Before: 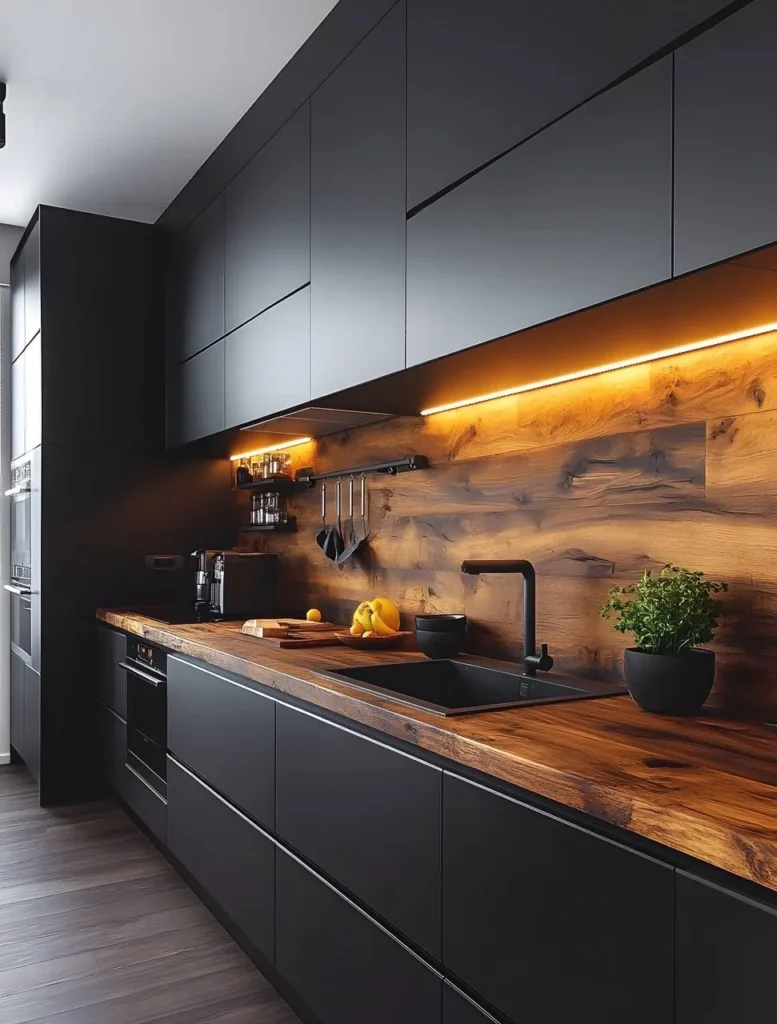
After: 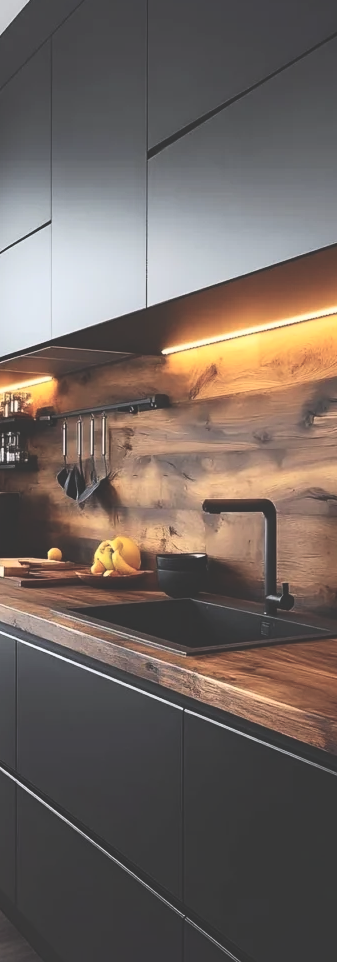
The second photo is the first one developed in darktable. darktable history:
exposure: black level correction -0.062, exposure -0.05 EV, compensate highlight preservation false
contrast brightness saturation: contrast 0.28
crop: left 33.452%, top 6.025%, right 23.155%
